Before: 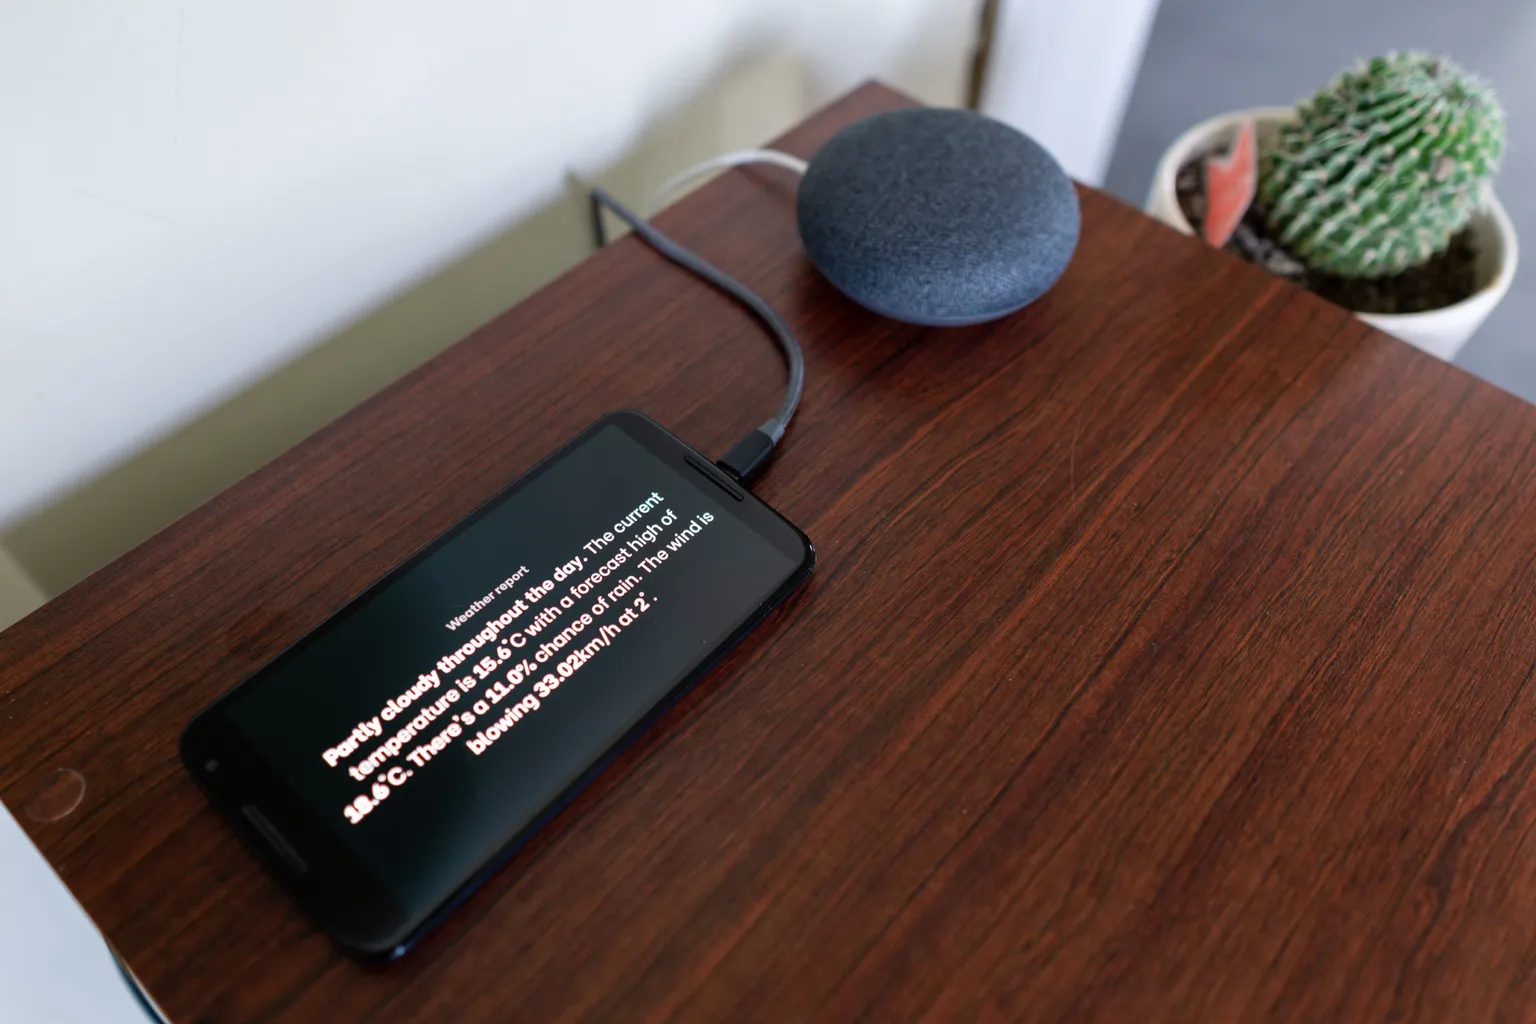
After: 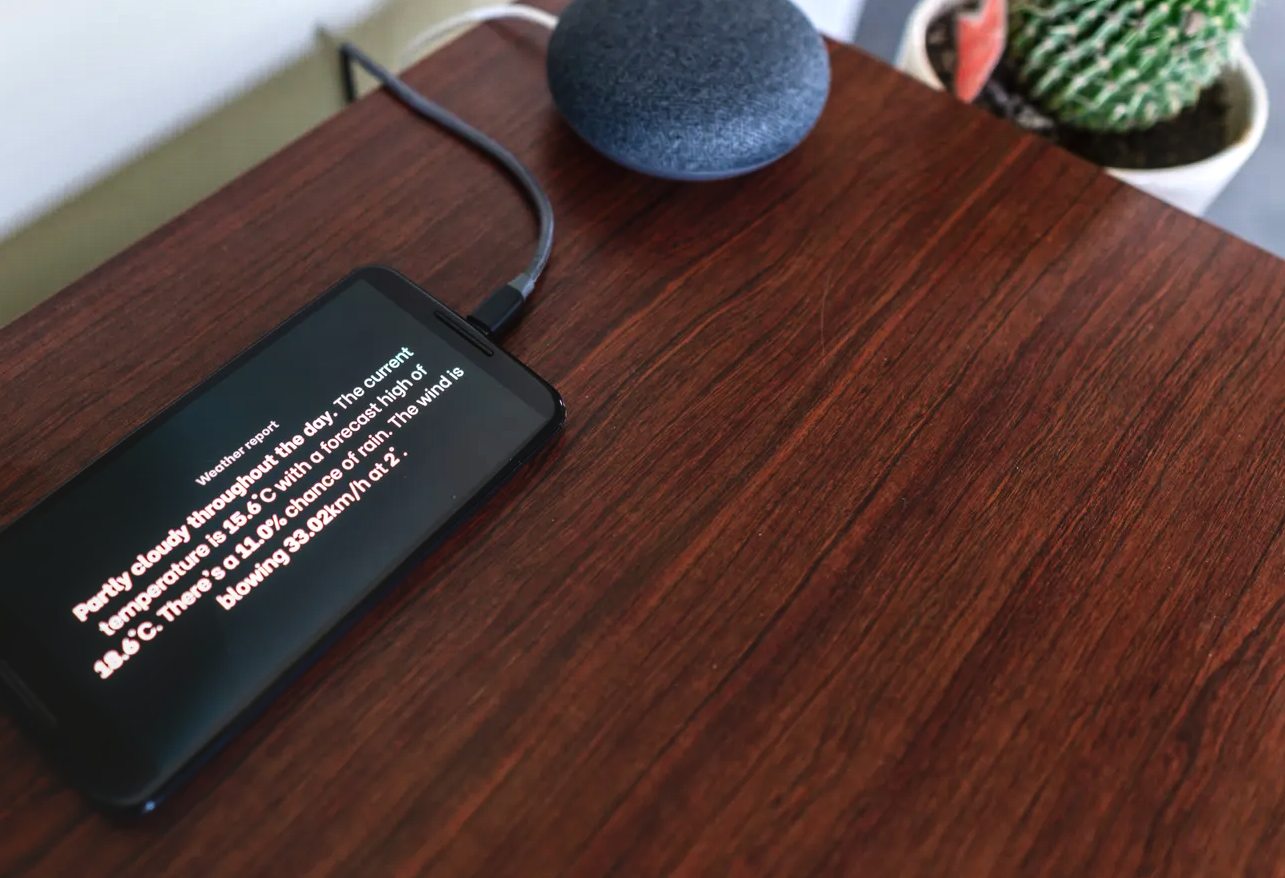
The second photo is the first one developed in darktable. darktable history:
exposure: black level correction -0.015, exposure -0.125 EV, compensate highlight preservation false
local contrast: detail 150%
crop: left 16.315%, top 14.246%
contrast brightness saturation: contrast 0.16, saturation 0.32
